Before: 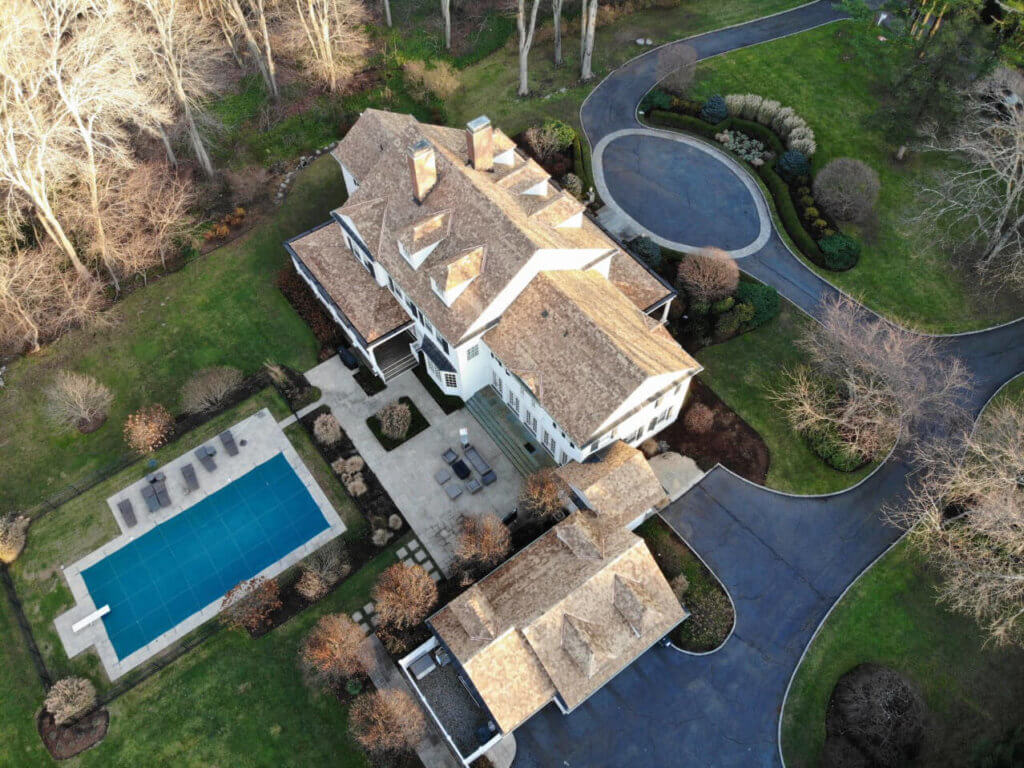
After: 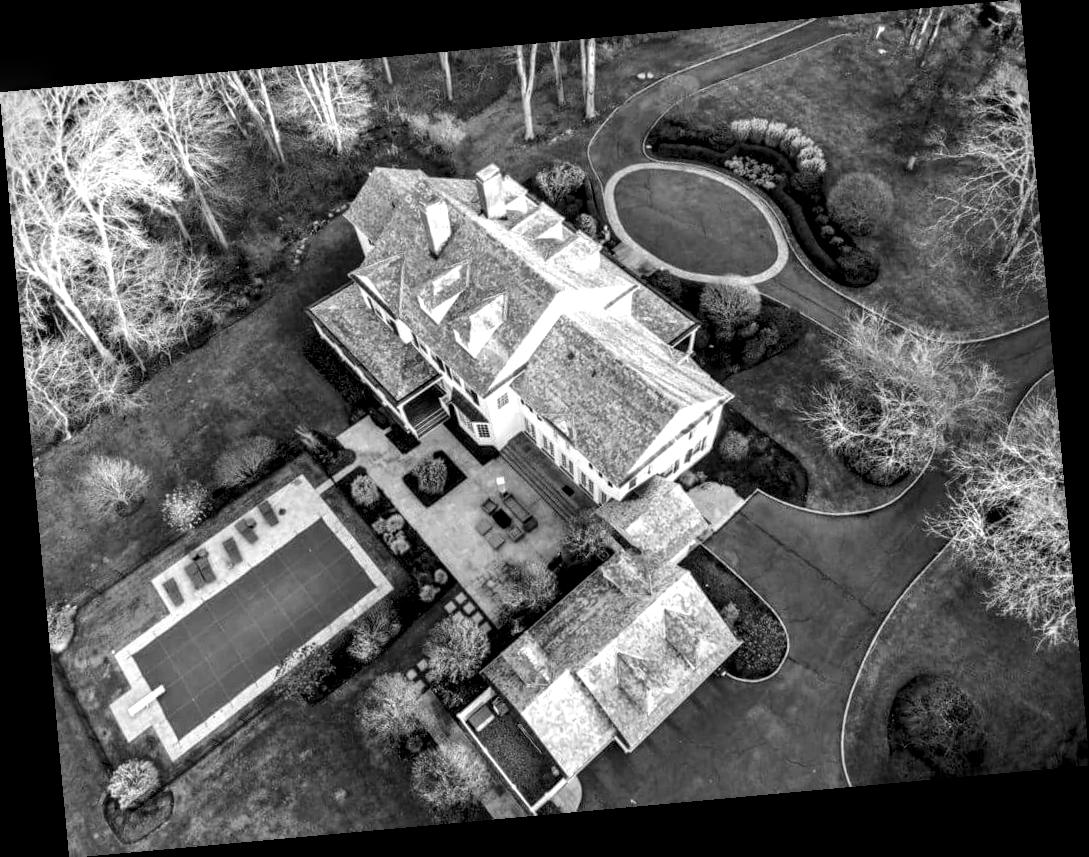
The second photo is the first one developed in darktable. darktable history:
rotate and perspective: rotation -5.2°, automatic cropping off
monochrome: on, module defaults
local contrast: highlights 19%, detail 186%
